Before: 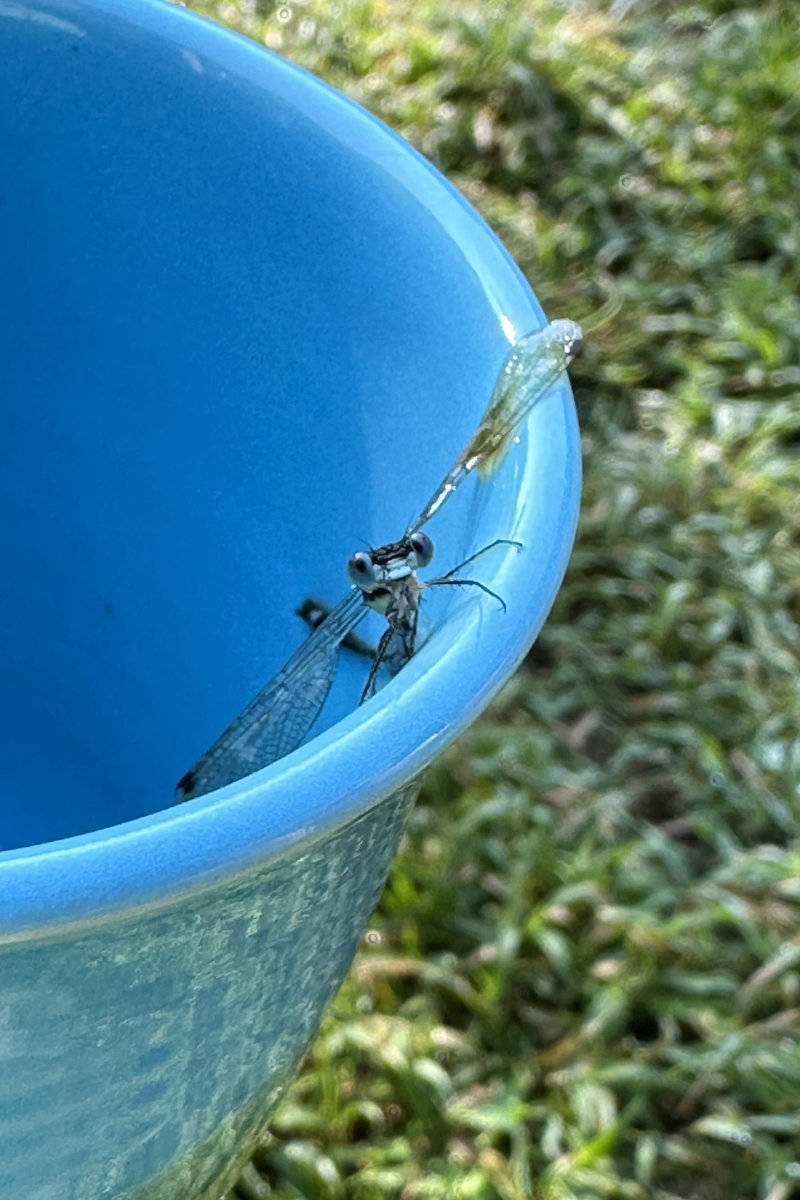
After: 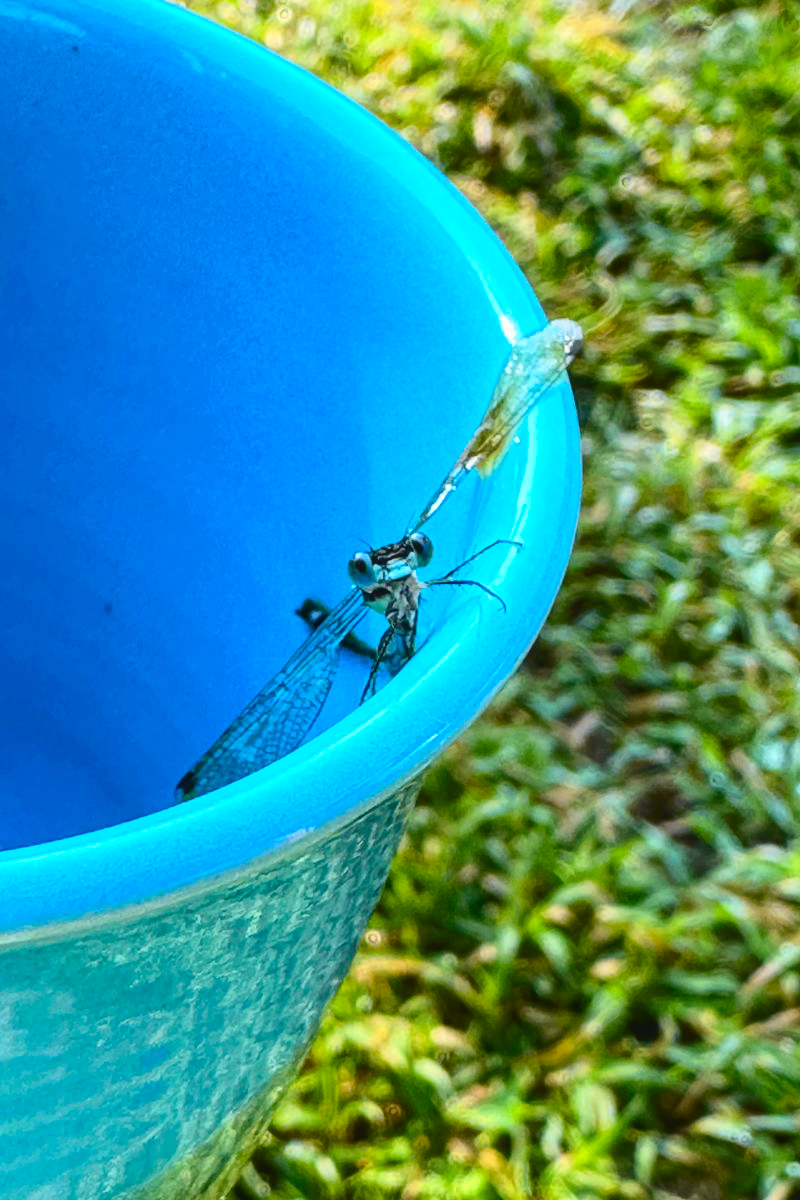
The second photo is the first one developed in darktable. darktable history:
tone curve: curves: ch0 [(0, 0.028) (0.037, 0.05) (0.123, 0.114) (0.19, 0.176) (0.269, 0.27) (0.48, 0.57) (0.595, 0.695) (0.718, 0.823) (0.855, 0.913) (1, 0.982)]; ch1 [(0, 0) (0.243, 0.245) (0.422, 0.415) (0.493, 0.495) (0.508, 0.506) (0.536, 0.538) (0.569, 0.58) (0.611, 0.644) (0.769, 0.807) (1, 1)]; ch2 [(0, 0) (0.249, 0.216) (0.349, 0.321) (0.424, 0.442) (0.476, 0.483) (0.498, 0.499) (0.517, 0.519) (0.532, 0.547) (0.569, 0.608) (0.614, 0.661) (0.706, 0.75) (0.808, 0.809) (0.991, 0.968)], color space Lab, independent channels, preserve colors none
local contrast: detail 110%
color balance rgb: shadows lift › chroma 0.77%, shadows lift › hue 113.96°, linear chroma grading › global chroma 15.34%, perceptual saturation grading › global saturation 19.383%, global vibrance 11.018%
